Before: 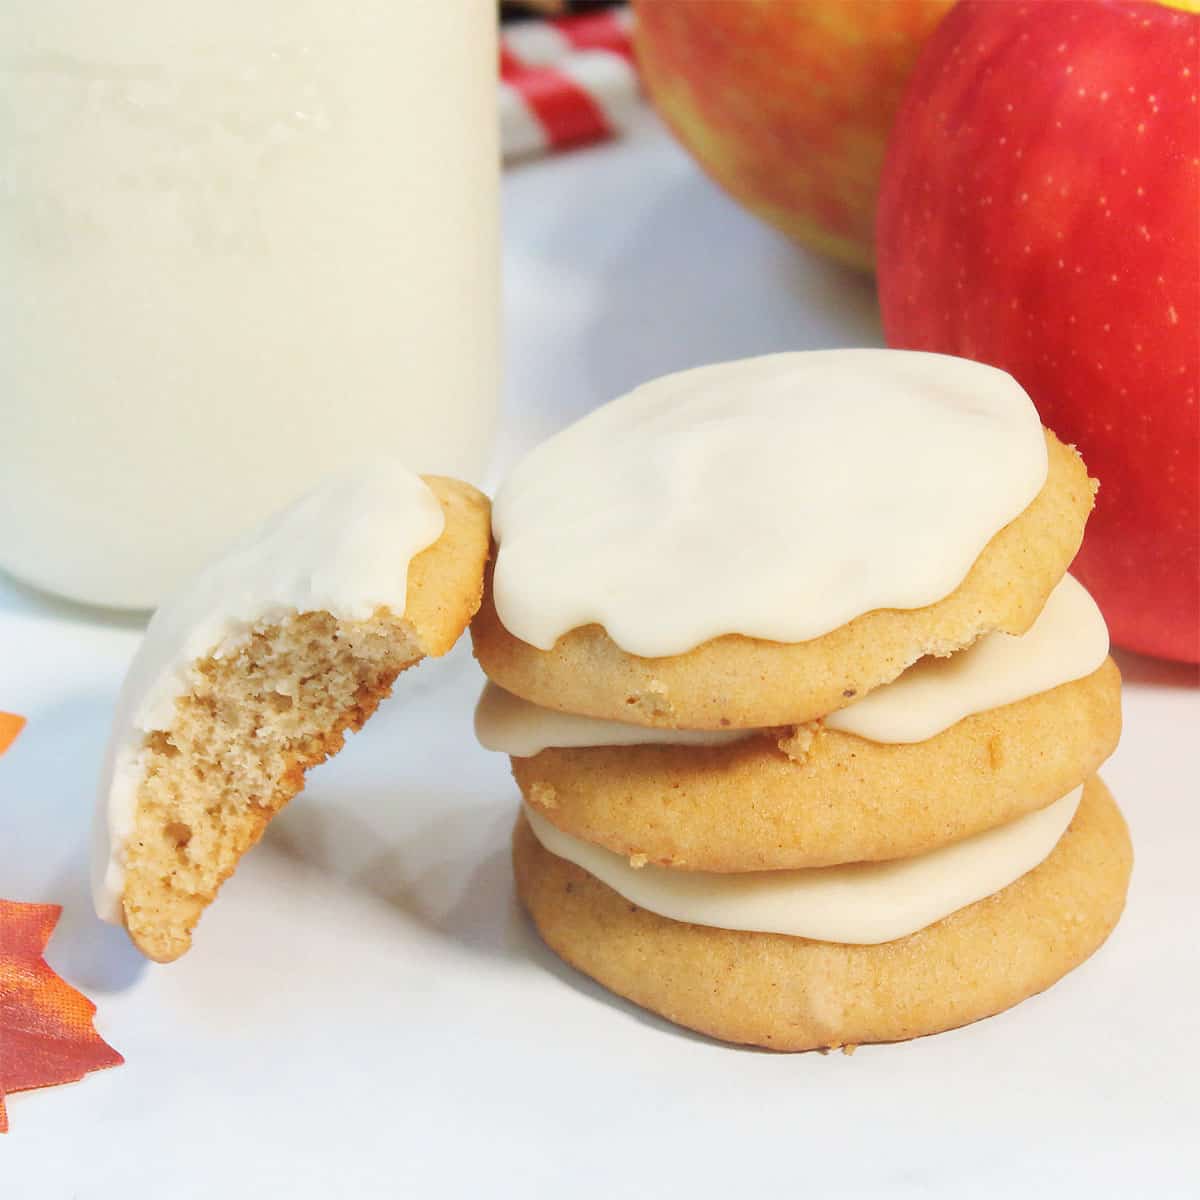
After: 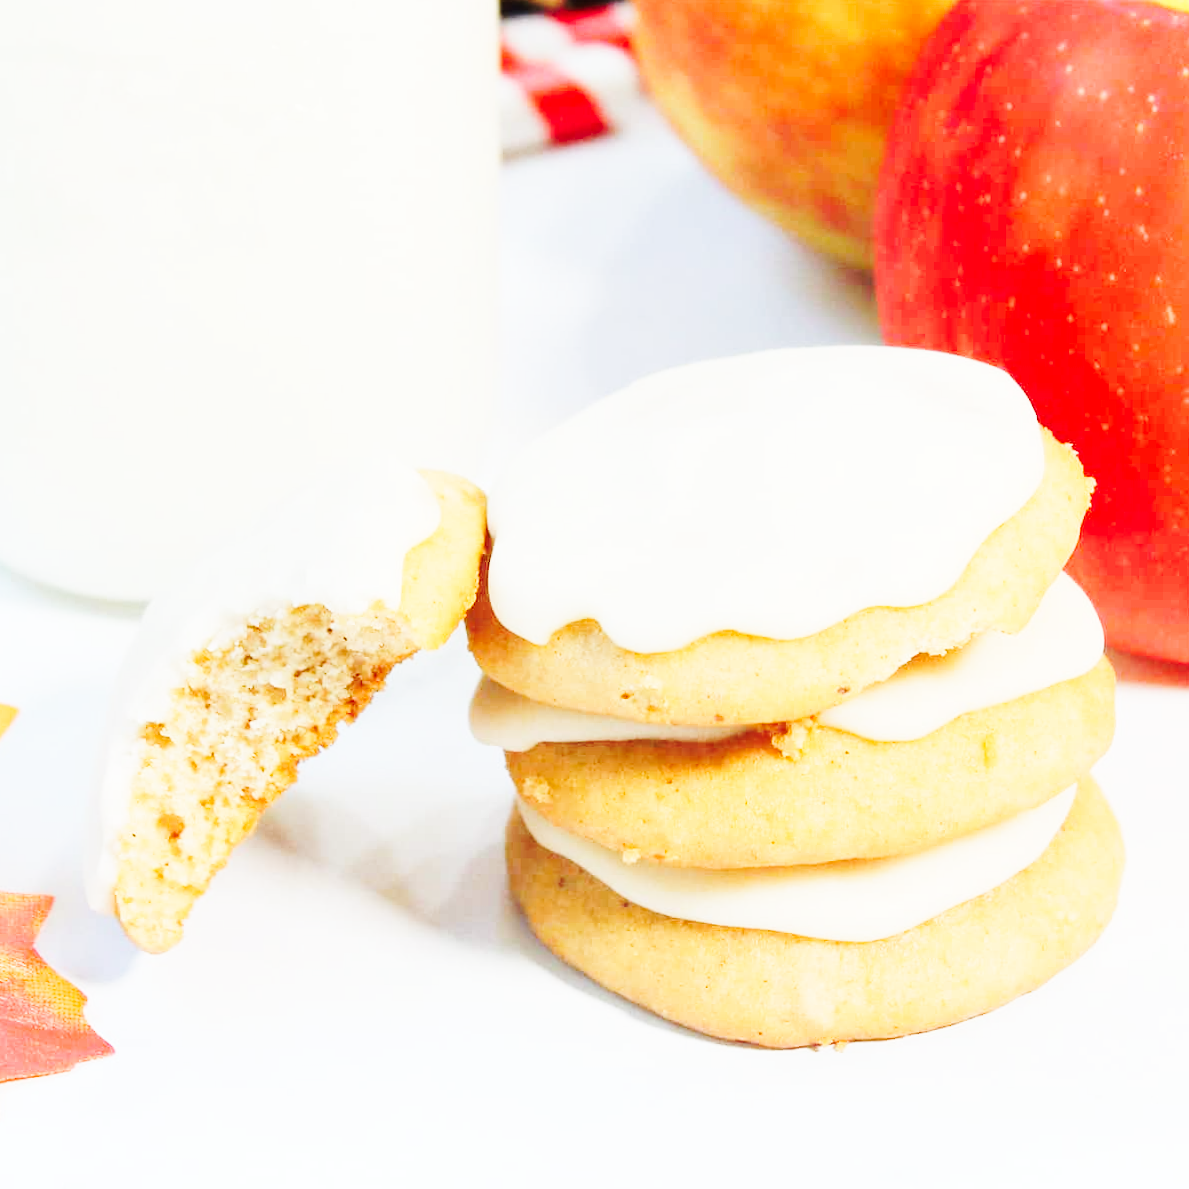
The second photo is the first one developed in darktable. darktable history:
base curve: curves: ch0 [(0, 0) (0.028, 0.03) (0.121, 0.232) (0.46, 0.748) (0.859, 0.968) (1, 1)], preserve colors none
white balance: red 0.982, blue 1.018
crop and rotate: angle -0.5°
tone curve: curves: ch0 [(0, 0) (0.003, 0.01) (0.011, 0.015) (0.025, 0.023) (0.044, 0.038) (0.069, 0.058) (0.1, 0.093) (0.136, 0.134) (0.177, 0.176) (0.224, 0.221) (0.277, 0.282) (0.335, 0.36) (0.399, 0.438) (0.468, 0.54) (0.543, 0.632) (0.623, 0.724) (0.709, 0.814) (0.801, 0.885) (0.898, 0.947) (1, 1)], preserve colors none
